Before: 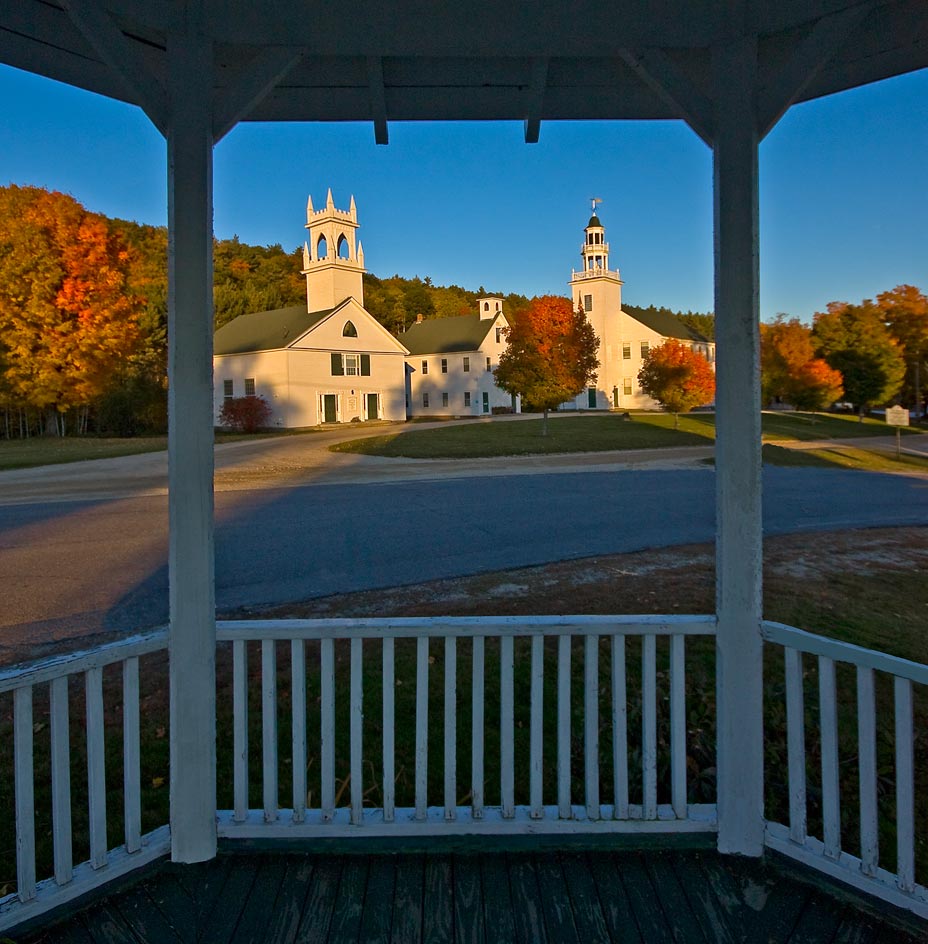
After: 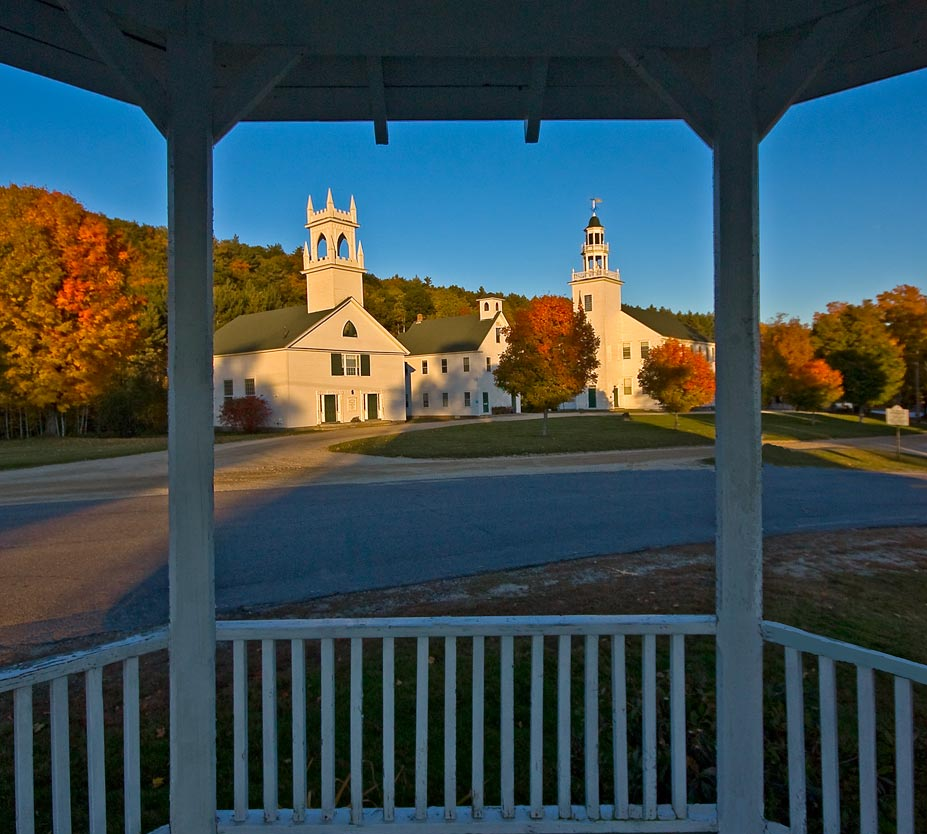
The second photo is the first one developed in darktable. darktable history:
tone equalizer: edges refinement/feathering 500, mask exposure compensation -1.57 EV, preserve details no
crop and rotate: top 0%, bottom 11.597%
